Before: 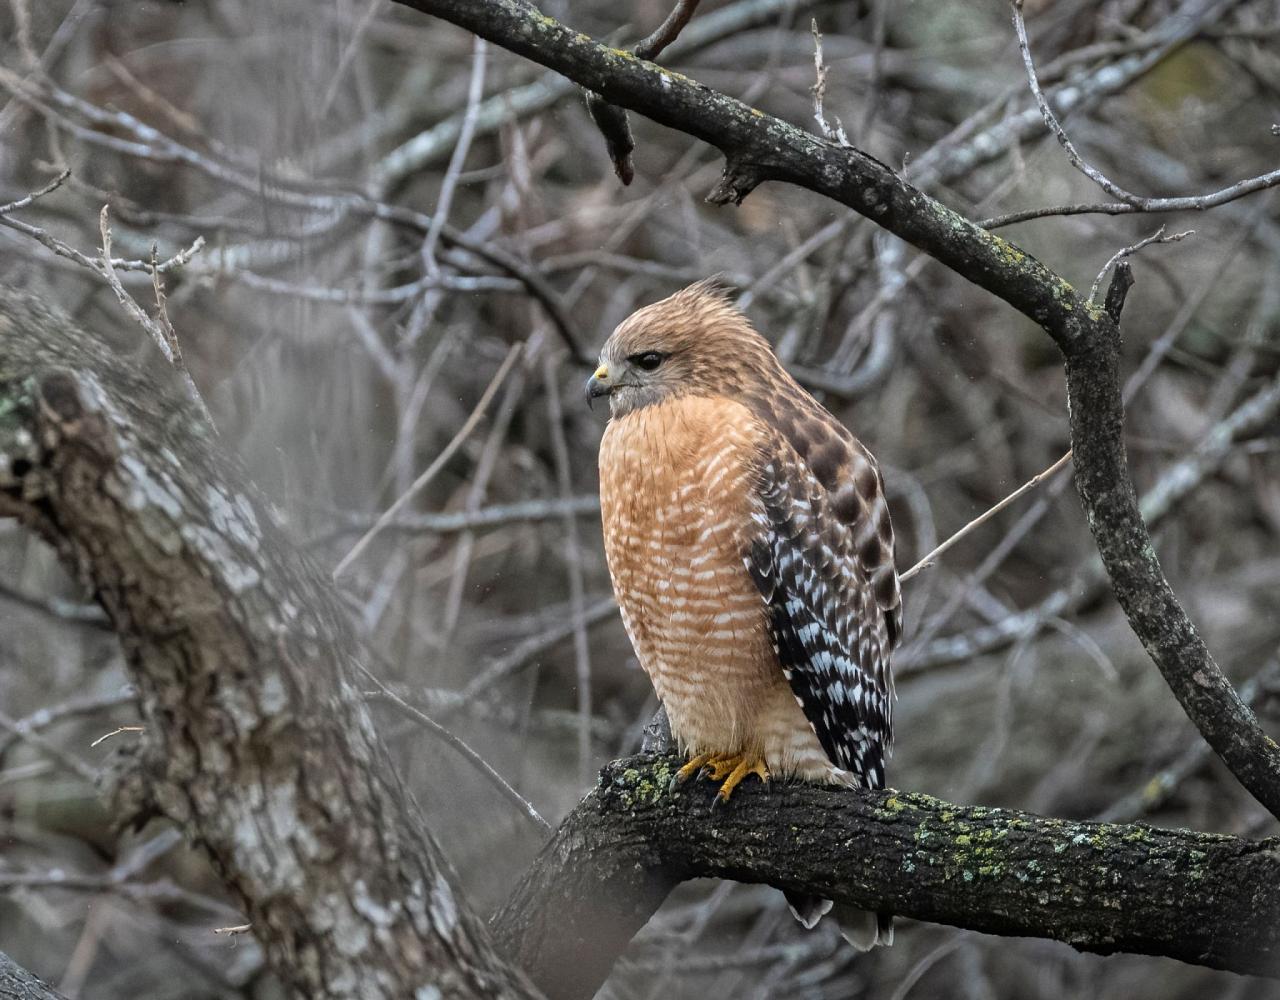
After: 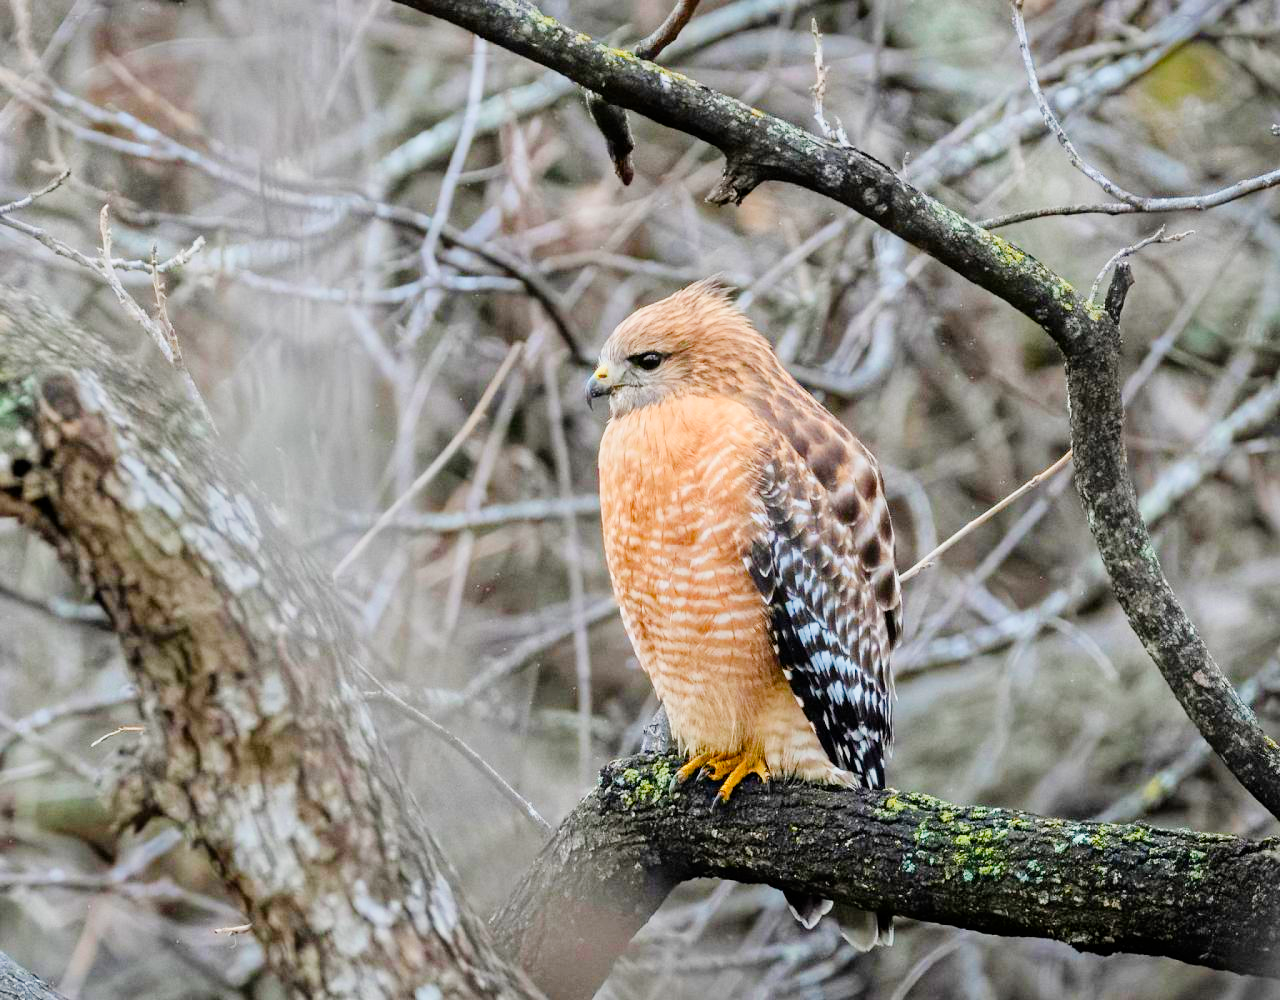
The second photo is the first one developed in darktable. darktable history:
filmic rgb: black relative exposure -7.11 EV, white relative exposure 5.37 EV, hardness 3.03
color balance rgb: linear chroma grading › global chroma 9.087%, perceptual saturation grading › global saturation 20%, perceptual saturation grading › highlights -25.047%, perceptual saturation grading › shadows 24.033%, perceptual brilliance grading › global brilliance 10.099%, perceptual brilliance grading › shadows 14.288%
exposure: black level correction 0, exposure 0.898 EV, compensate exposure bias true, compensate highlight preservation false
contrast brightness saturation: contrast 0.095, saturation 0.278
tone equalizer: on, module defaults
